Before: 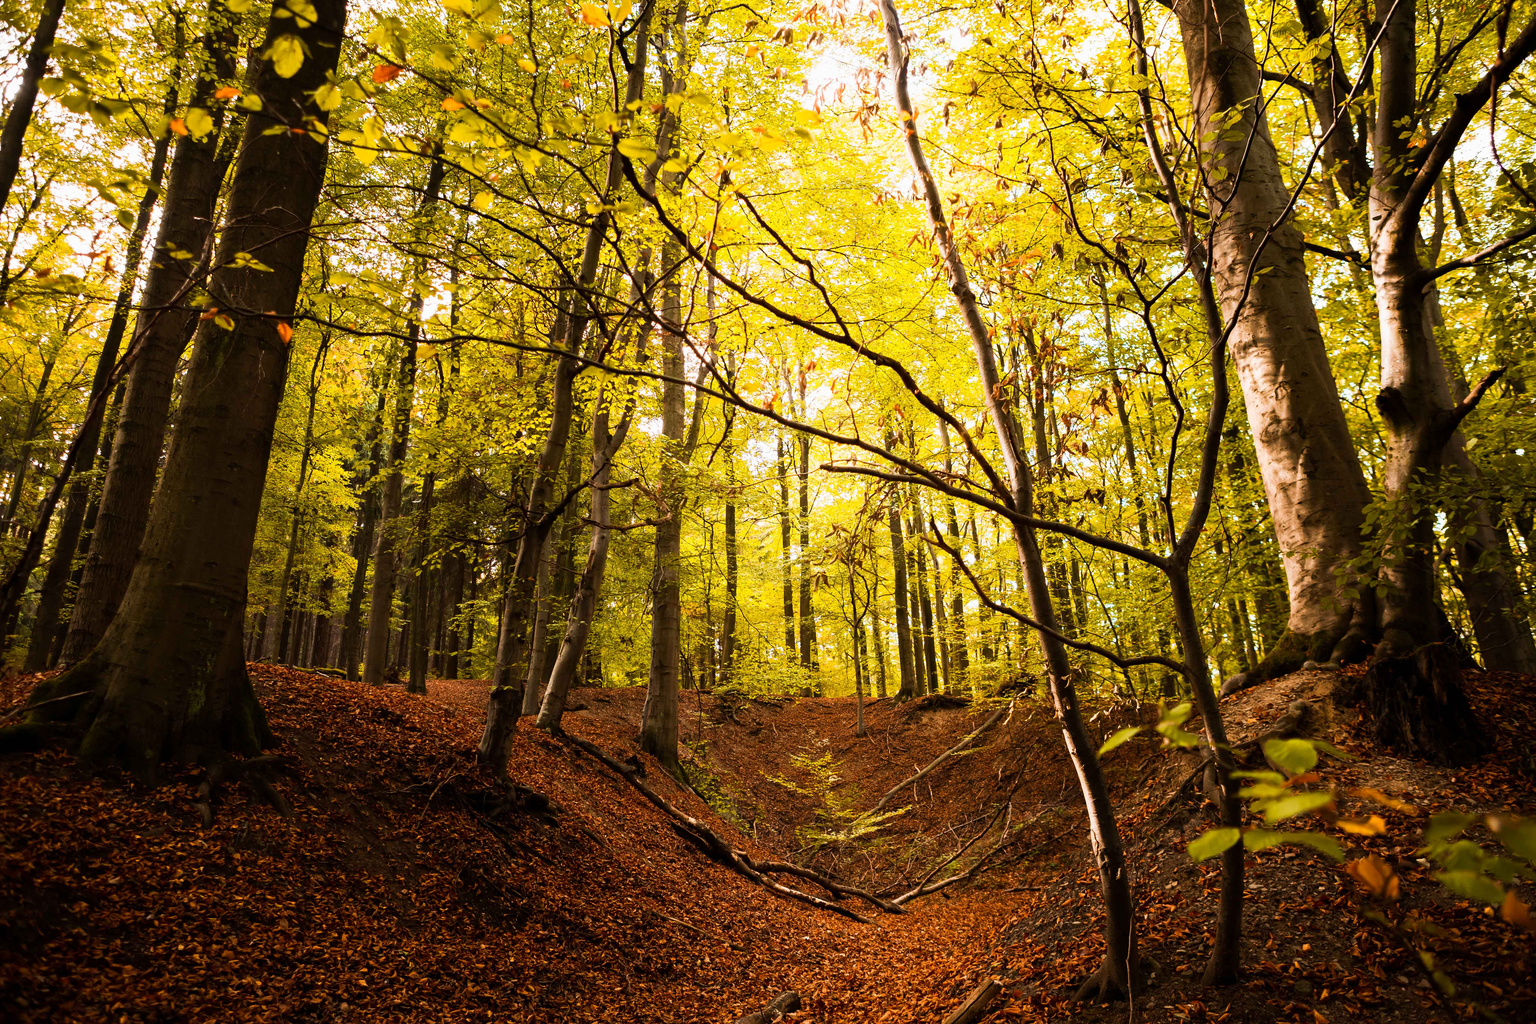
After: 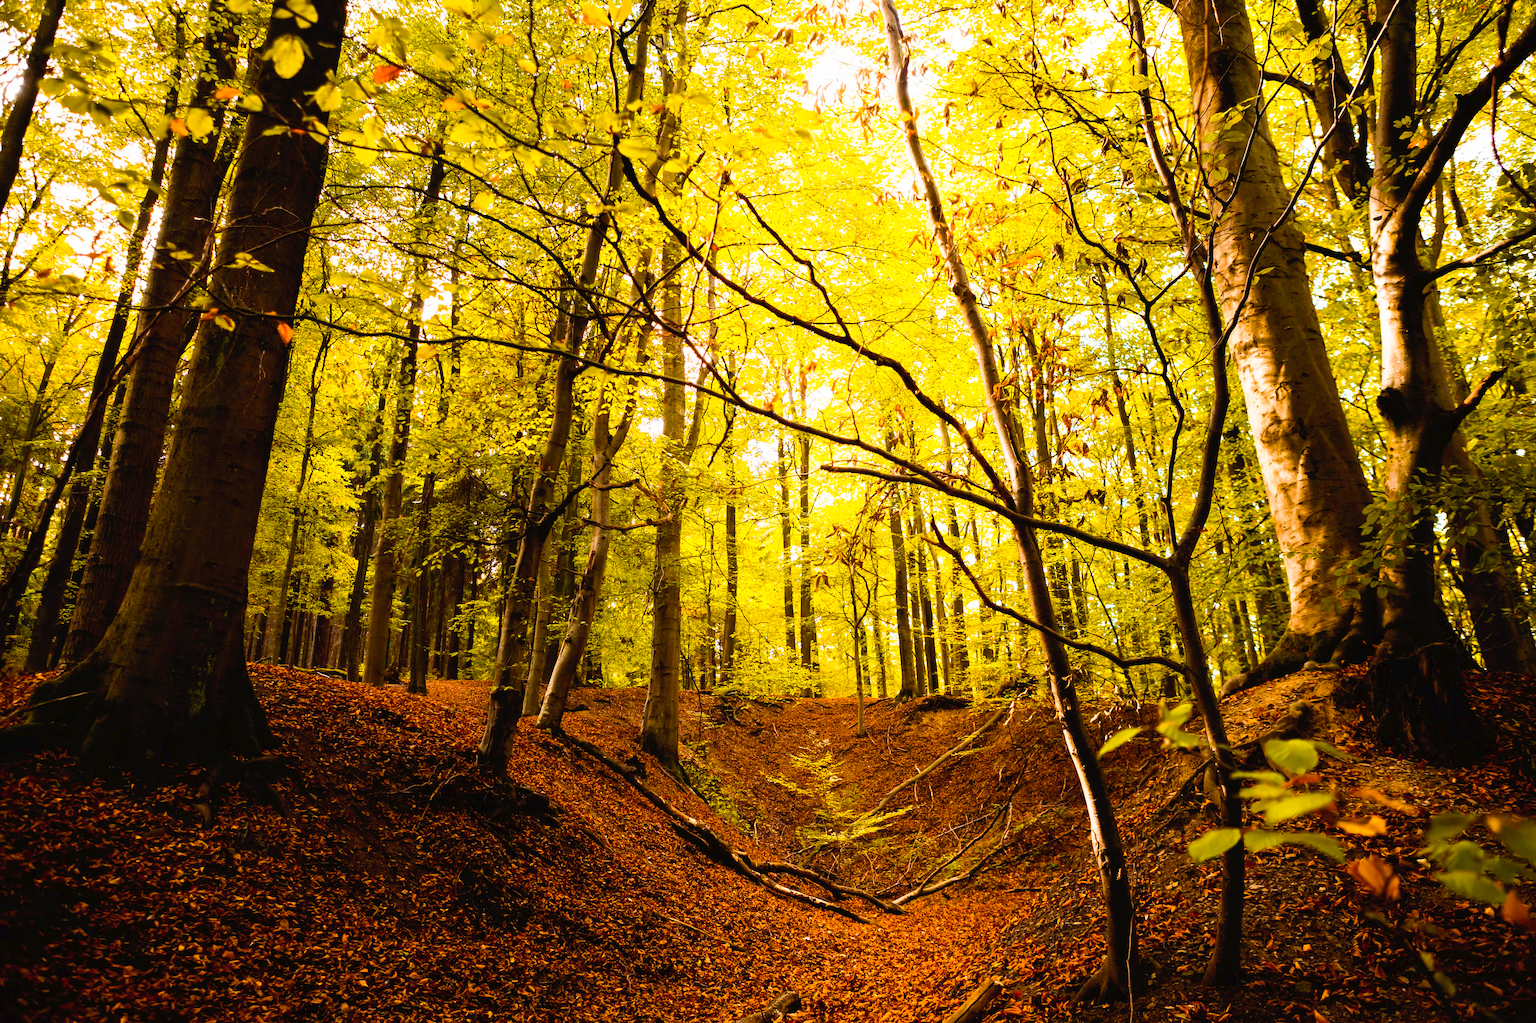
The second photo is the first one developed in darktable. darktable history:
tone curve: curves: ch0 [(0, 0) (0.003, 0.022) (0.011, 0.025) (0.025, 0.025) (0.044, 0.029) (0.069, 0.042) (0.1, 0.068) (0.136, 0.118) (0.177, 0.176) (0.224, 0.233) (0.277, 0.299) (0.335, 0.371) (0.399, 0.448) (0.468, 0.526) (0.543, 0.605) (0.623, 0.684) (0.709, 0.775) (0.801, 0.869) (0.898, 0.957) (1, 1)], preserve colors none
color balance rgb: perceptual saturation grading › global saturation 25%, perceptual brilliance grading › mid-tones 10%, perceptual brilliance grading › shadows 15%, global vibrance 20%
